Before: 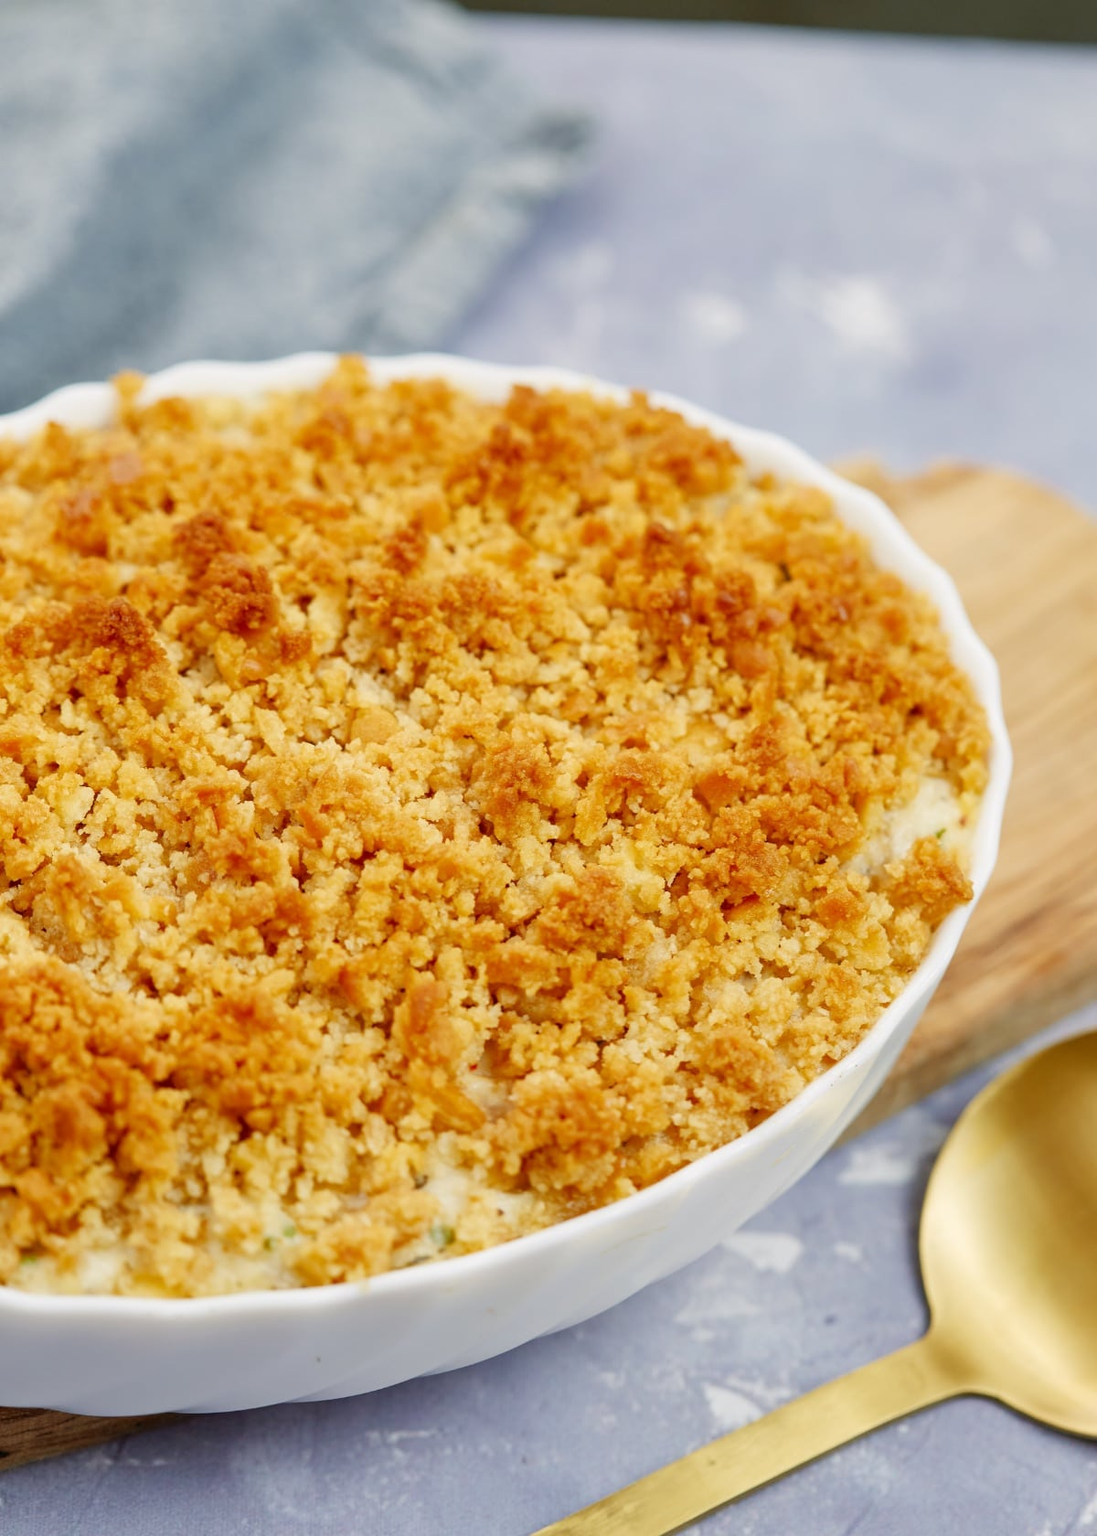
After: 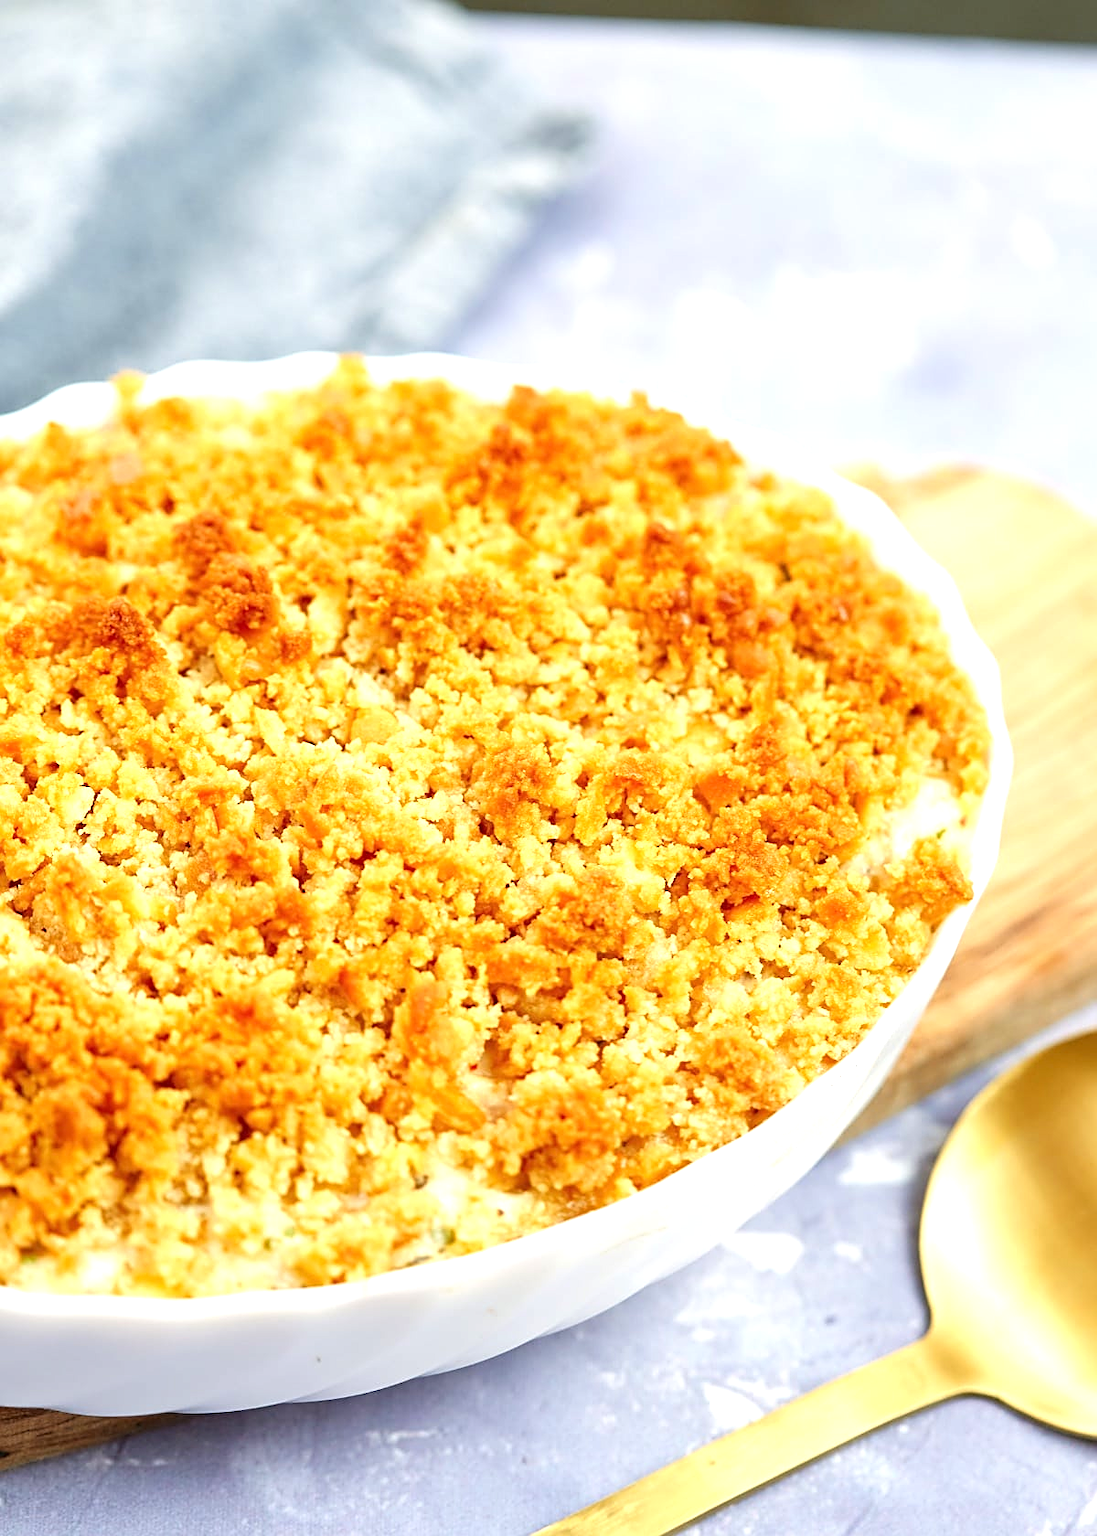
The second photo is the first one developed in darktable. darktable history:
exposure: black level correction 0, exposure 0.899 EV, compensate exposure bias true, compensate highlight preservation false
sharpen: on, module defaults
